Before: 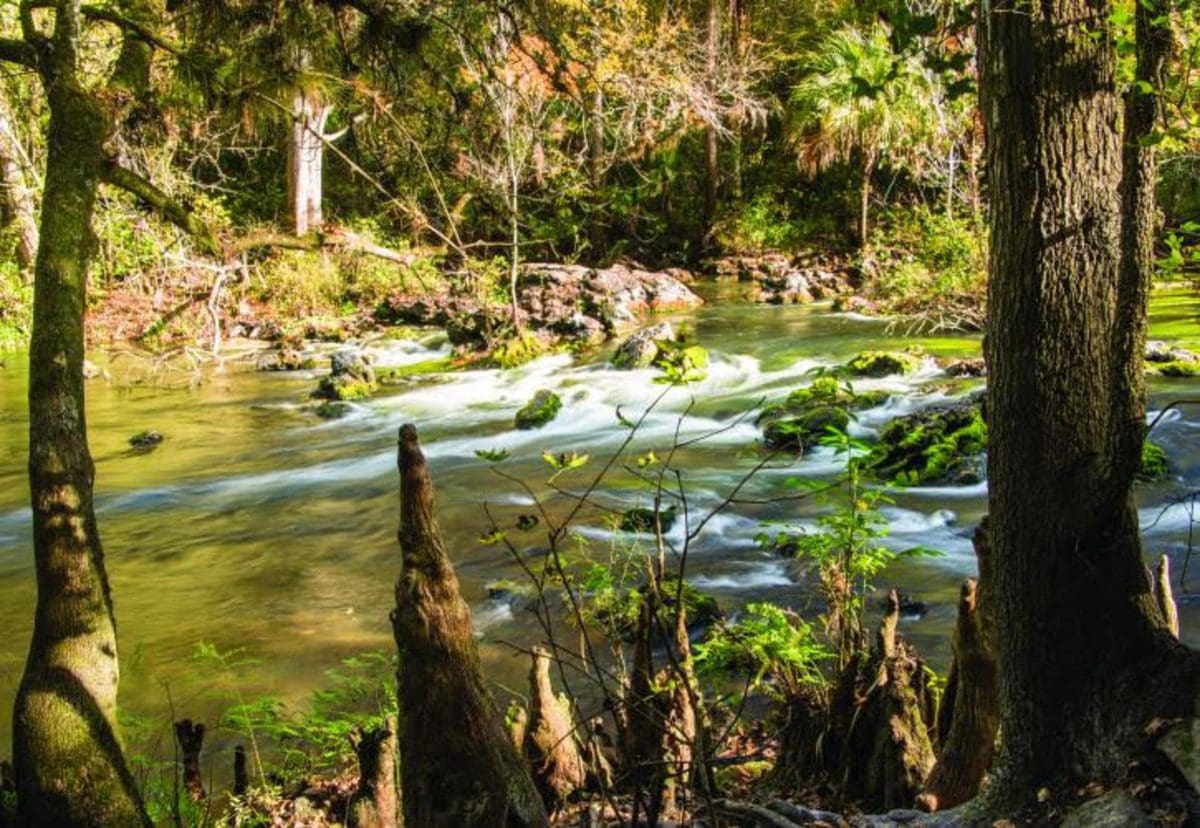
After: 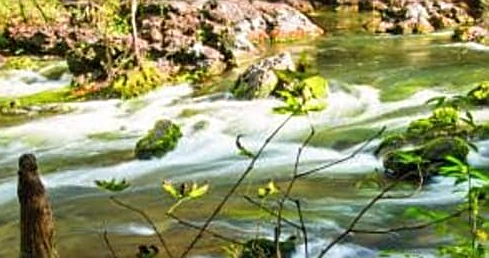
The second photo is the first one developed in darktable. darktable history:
crop: left 31.71%, top 32.646%, right 27.533%, bottom 36.154%
sharpen: amount 0.558
